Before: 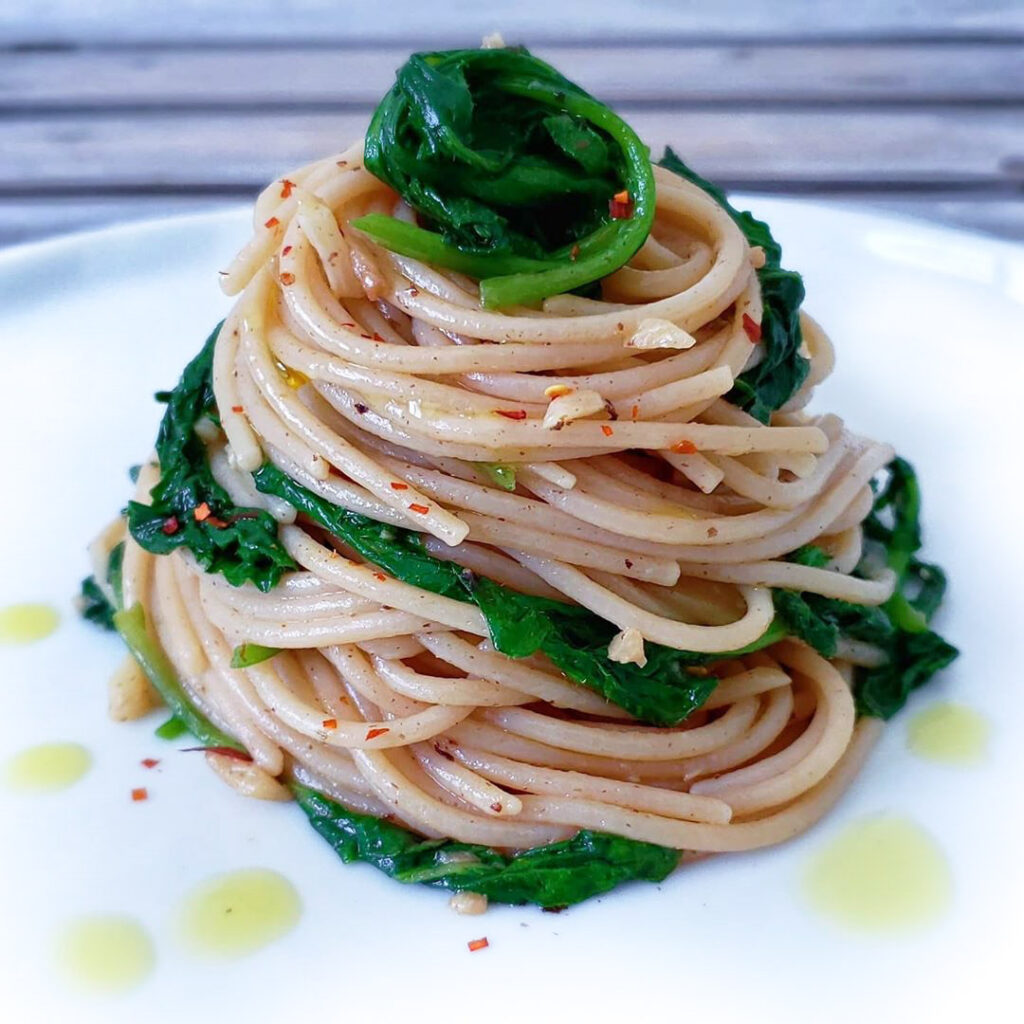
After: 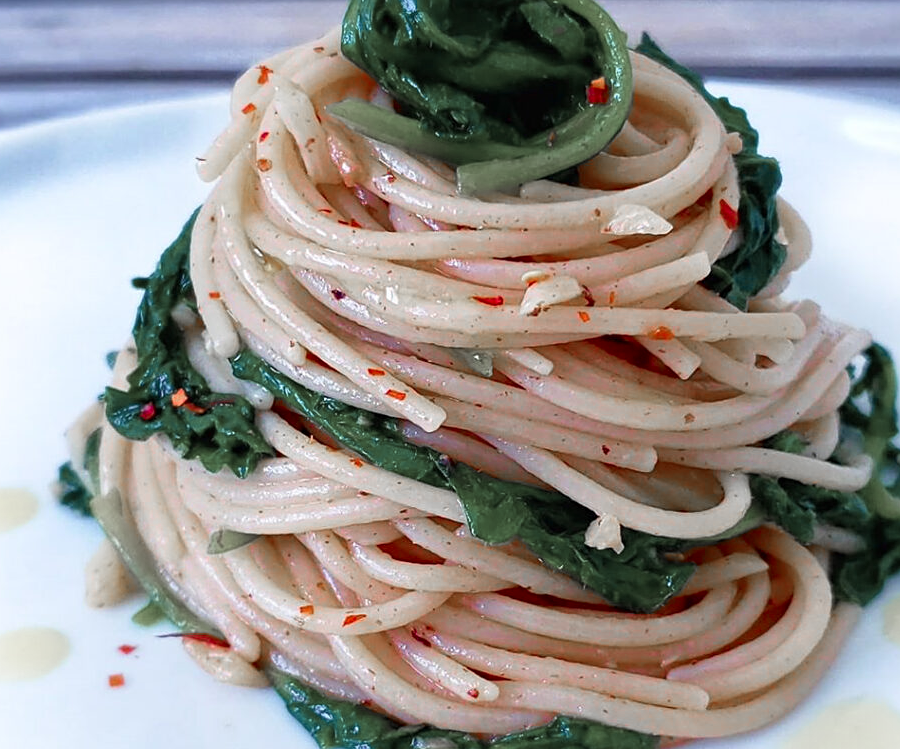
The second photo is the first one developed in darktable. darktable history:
color zones: curves: ch1 [(0, 0.708) (0.088, 0.648) (0.245, 0.187) (0.429, 0.326) (0.571, 0.498) (0.714, 0.5) (0.857, 0.5) (1, 0.708)], mix 26.37%
sharpen: amount 0.211
crop and rotate: left 2.343%, top 11.176%, right 9.698%, bottom 15.667%
